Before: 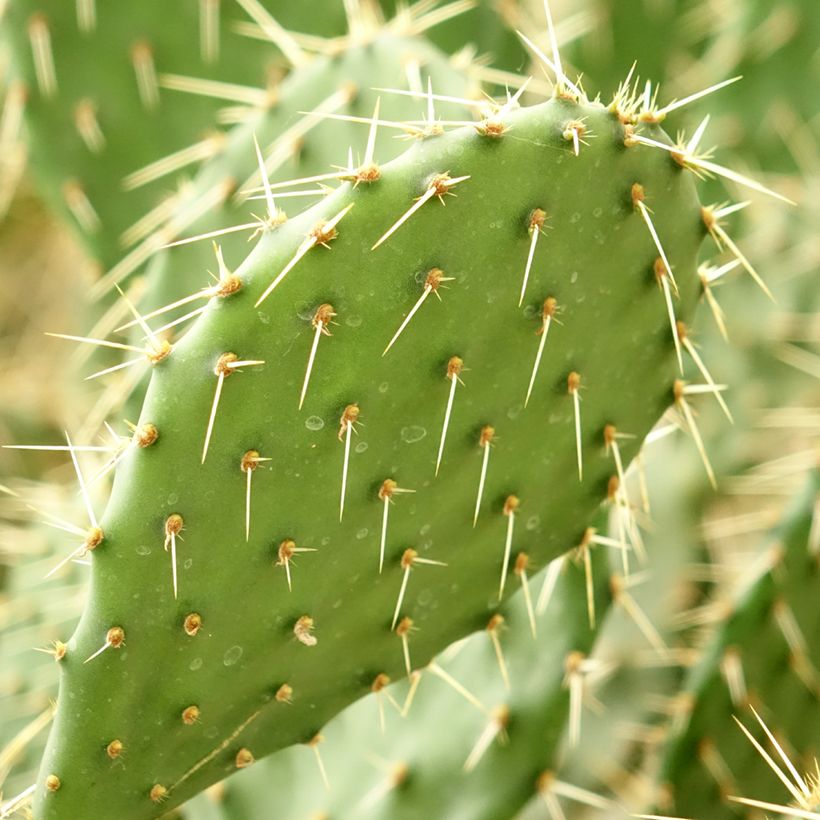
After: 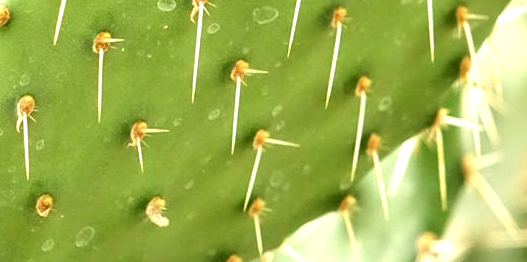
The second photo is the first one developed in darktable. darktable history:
local contrast: mode bilateral grid, contrast 10, coarseness 25, detail 115%, midtone range 0.2
tone equalizer: -8 EV -0.735 EV, -7 EV -0.732 EV, -6 EV -0.633 EV, -5 EV -0.388 EV, -3 EV 0.4 EV, -2 EV 0.6 EV, -1 EV 0.682 EV, +0 EV 0.741 EV, mask exposure compensation -0.504 EV
crop: left 18.096%, top 51.11%, right 17.527%, bottom 16.854%
